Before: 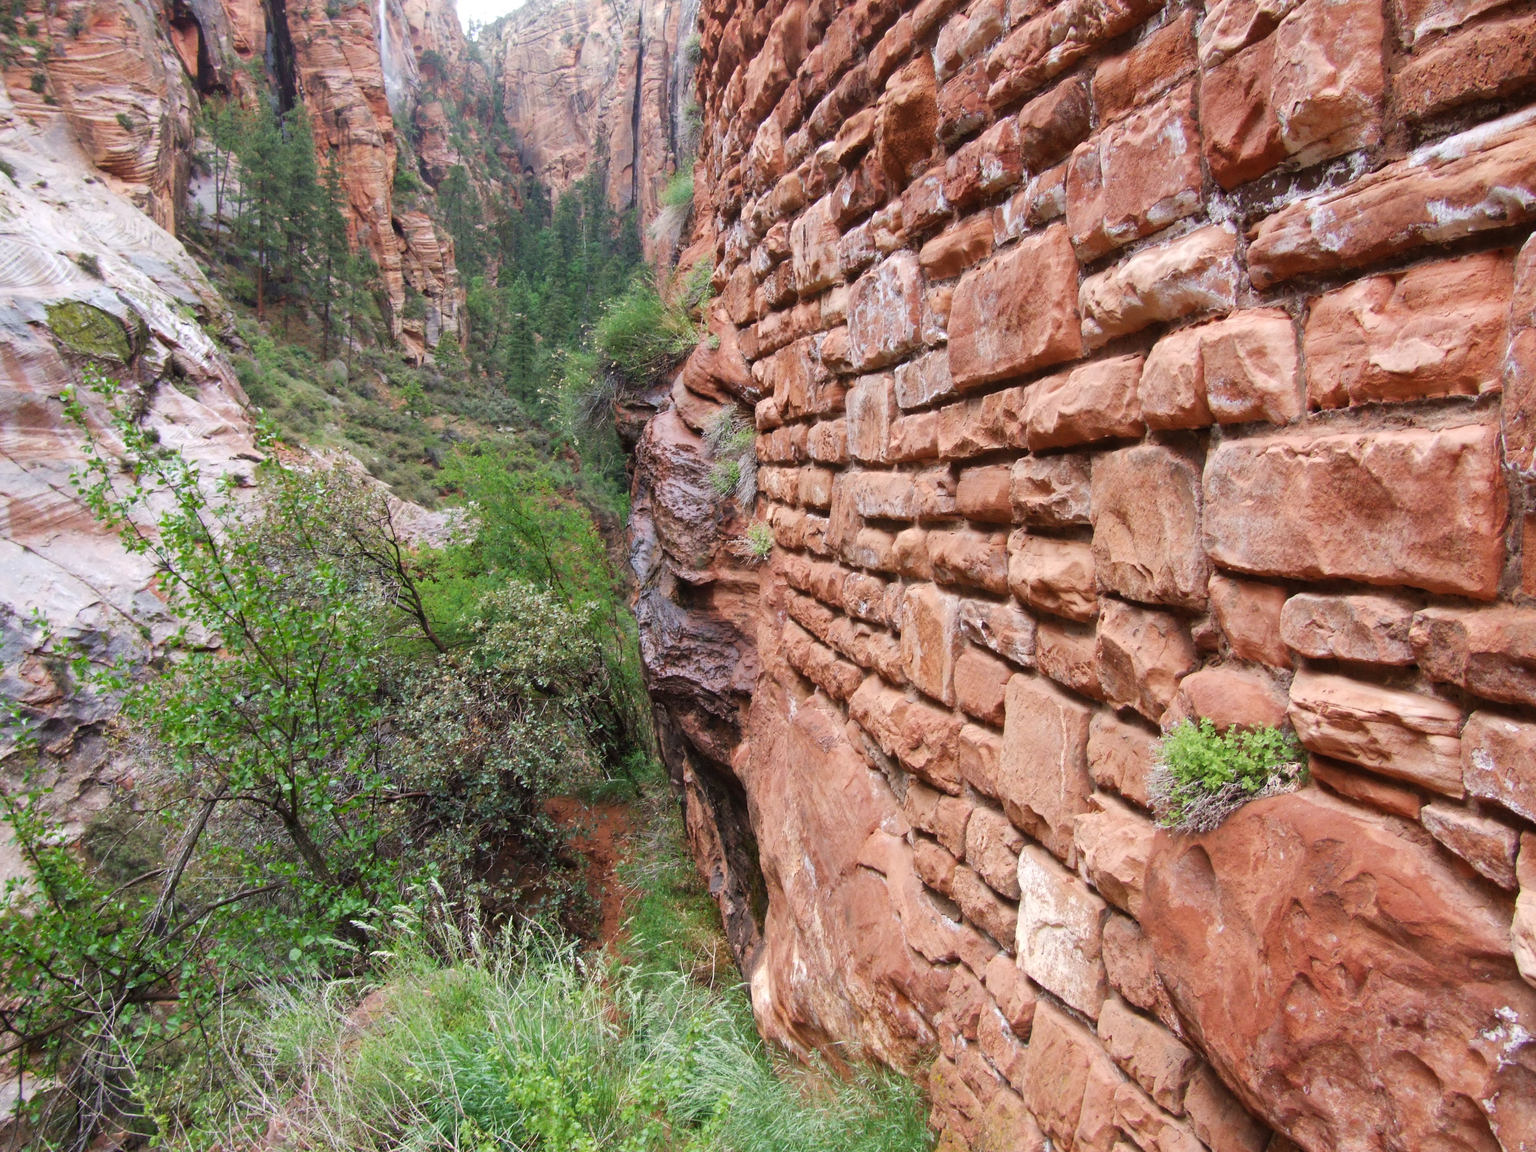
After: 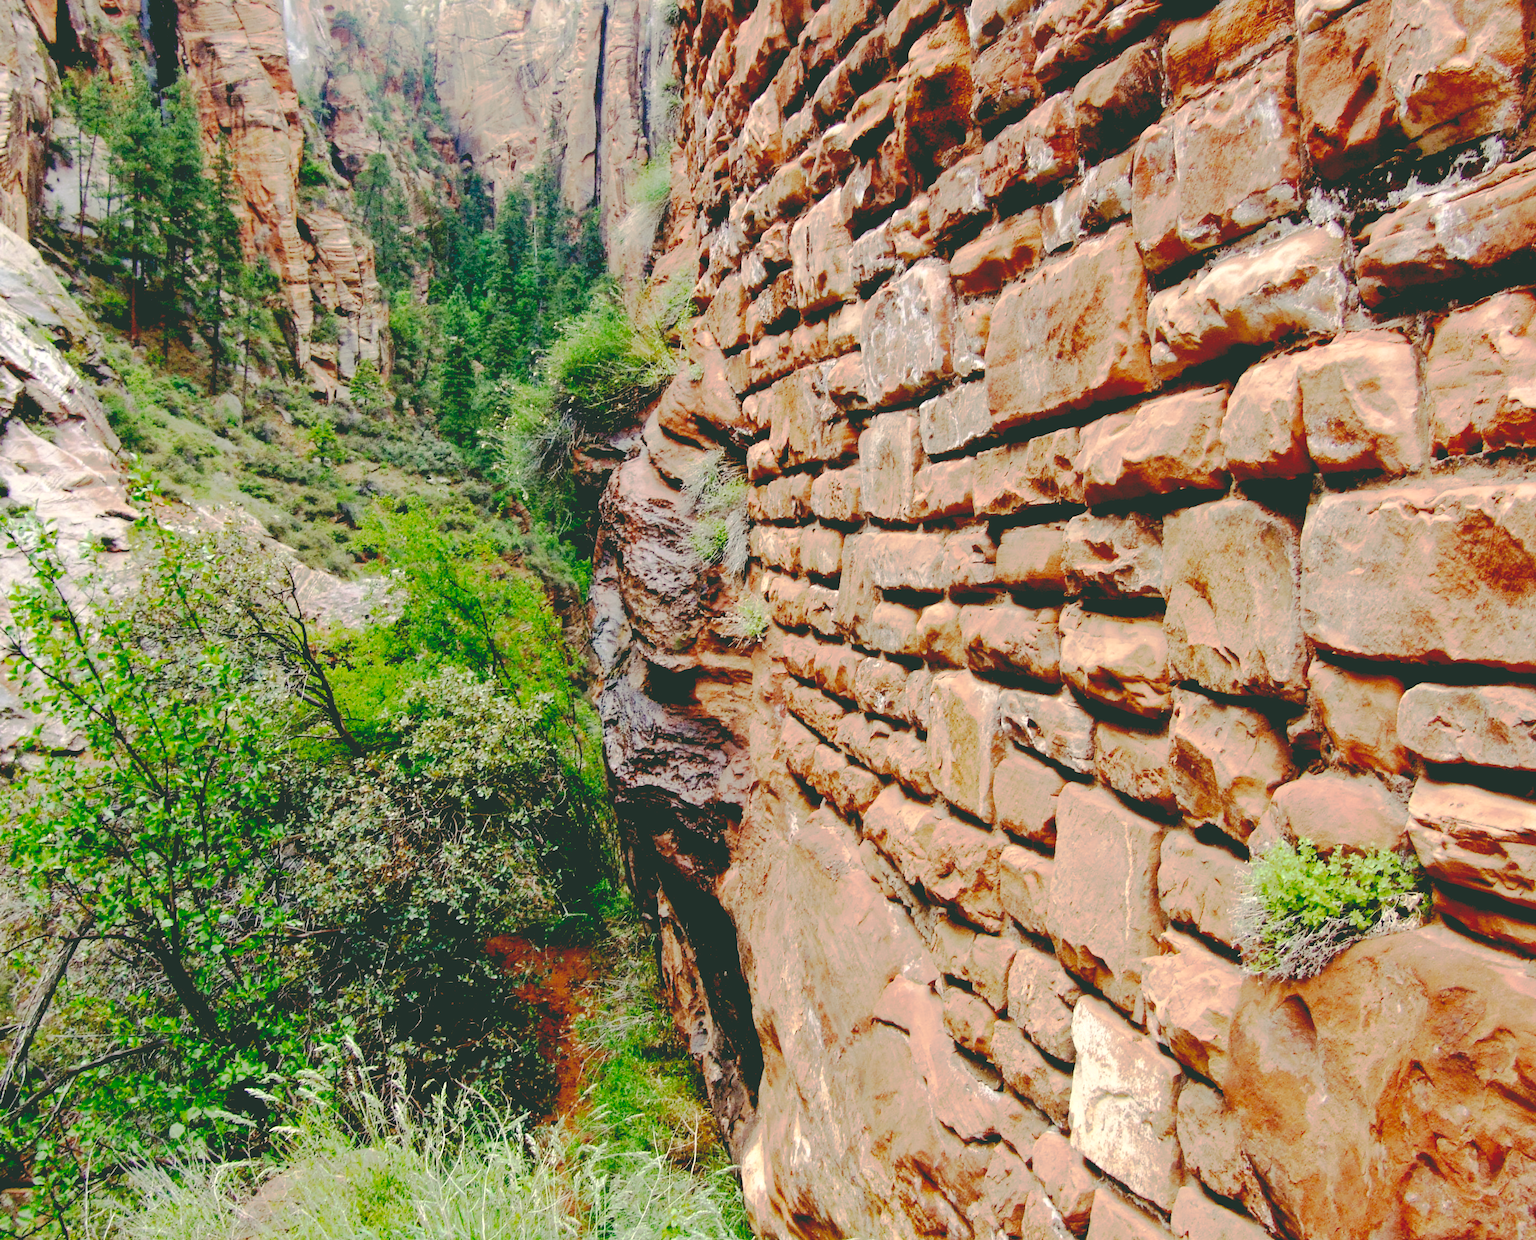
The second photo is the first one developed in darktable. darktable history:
crop: left 9.948%, top 3.639%, right 9.309%, bottom 9.38%
exposure: exposure 0.079 EV, compensate highlight preservation false
color correction: highlights a* -0.457, highlights b* 9.52, shadows a* -9.37, shadows b* 0.426
color zones: curves: ch0 [(0.068, 0.464) (0.25, 0.5) (0.48, 0.508) (0.75, 0.536) (0.886, 0.476) (0.967, 0.456)]; ch1 [(0.066, 0.456) (0.25, 0.5) (0.616, 0.508) (0.746, 0.56) (0.934, 0.444)]
base curve: curves: ch0 [(0.065, 0.026) (0.236, 0.358) (0.53, 0.546) (0.777, 0.841) (0.924, 0.992)], preserve colors none
